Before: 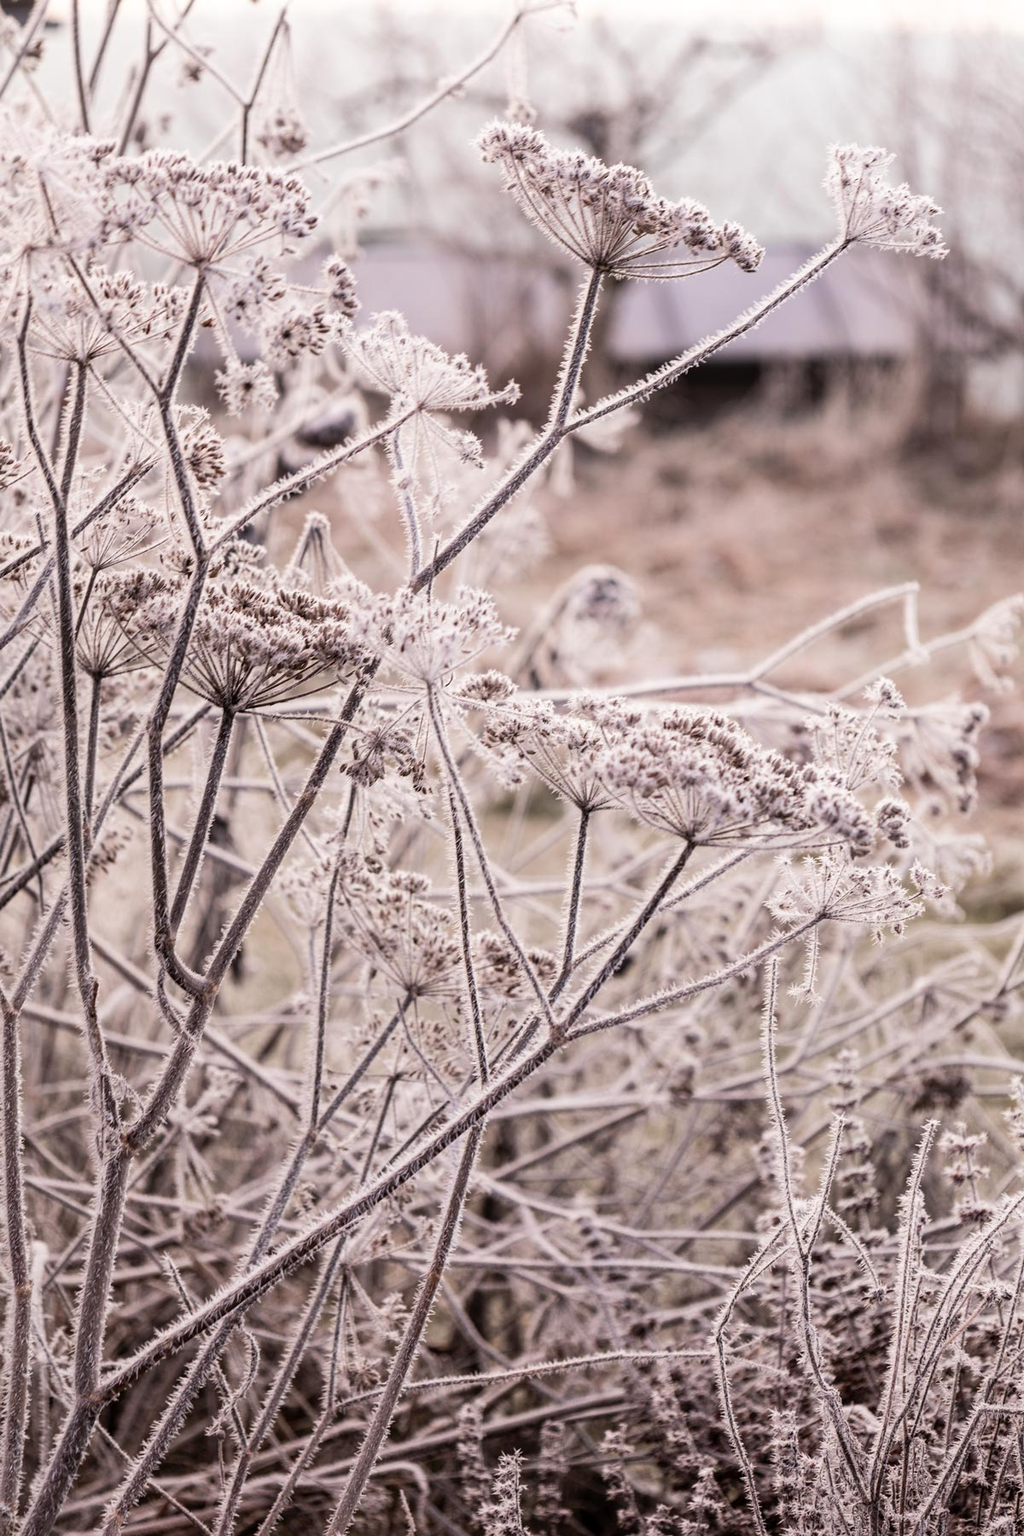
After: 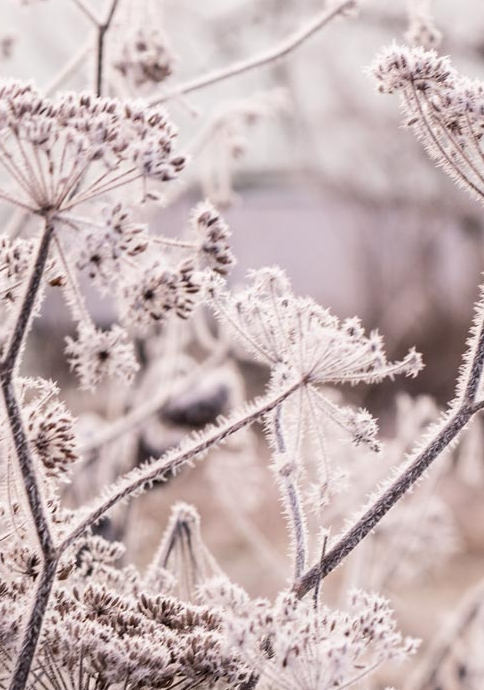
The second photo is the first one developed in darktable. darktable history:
crop: left 15.605%, top 5.428%, right 44.042%, bottom 56.186%
